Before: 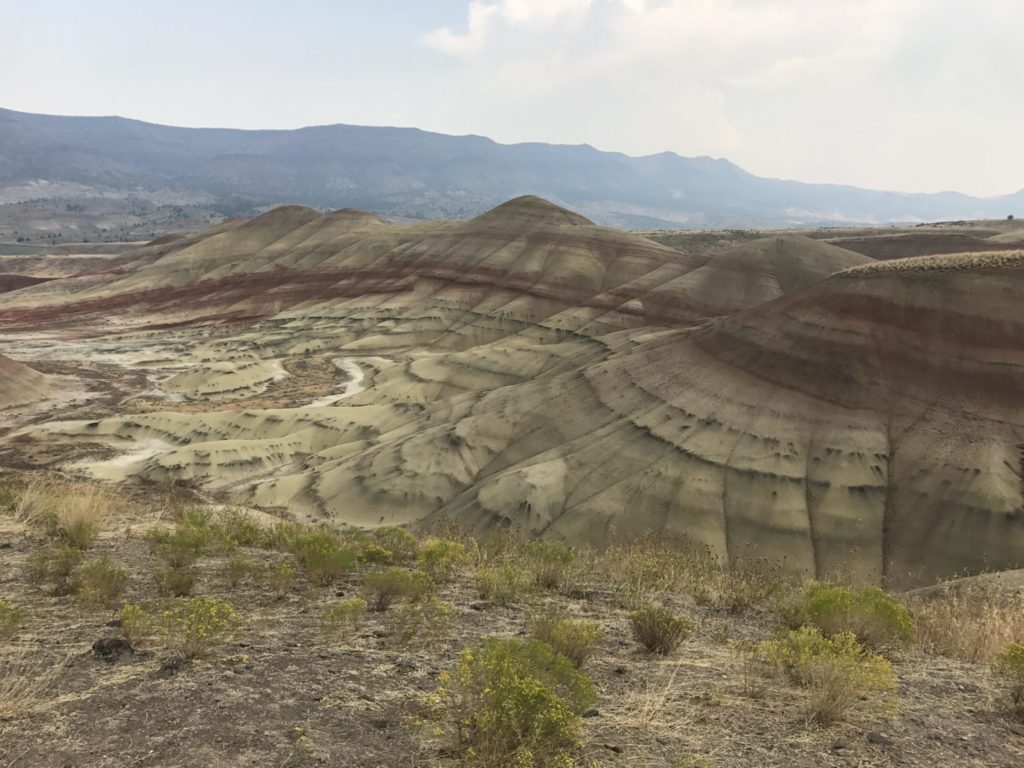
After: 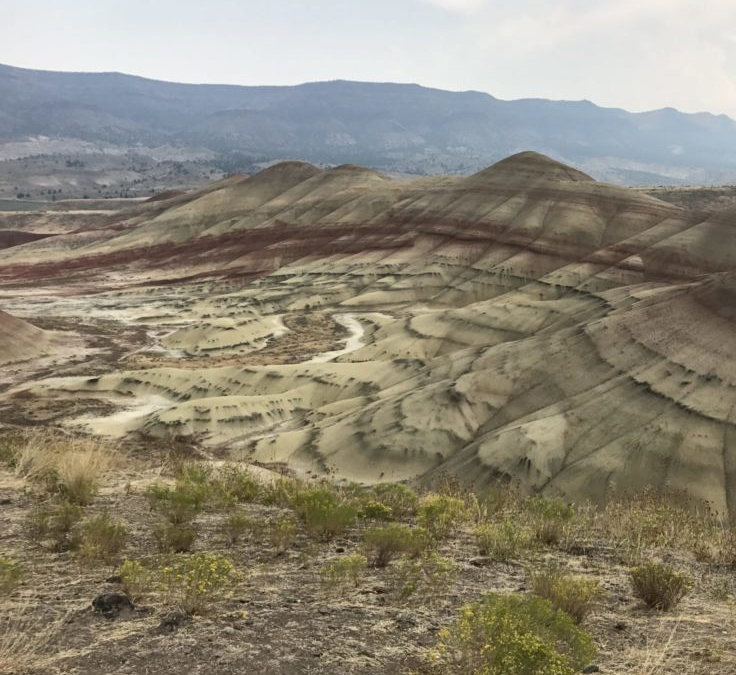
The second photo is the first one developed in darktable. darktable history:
local contrast: mode bilateral grid, contrast 20, coarseness 50, detail 132%, midtone range 0.2
crop: top 5.803%, right 27.864%, bottom 5.804%
